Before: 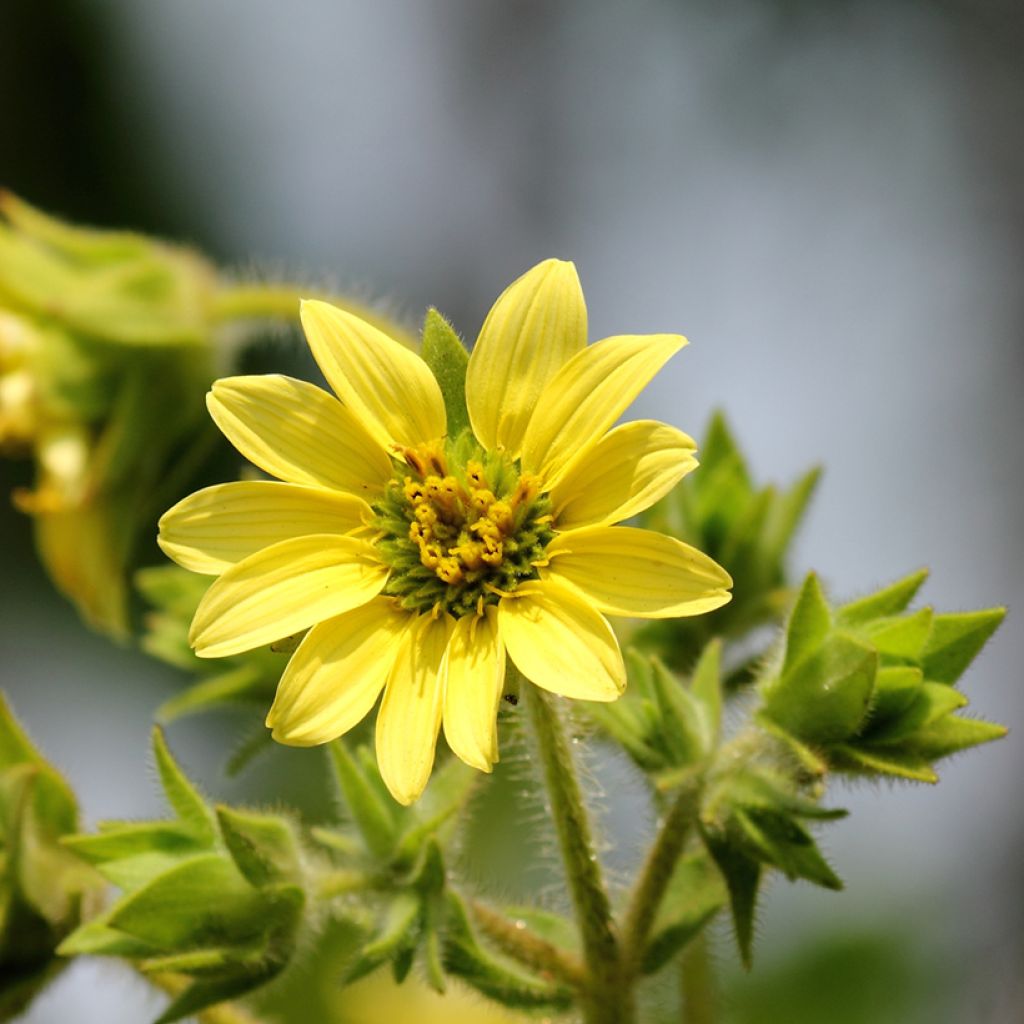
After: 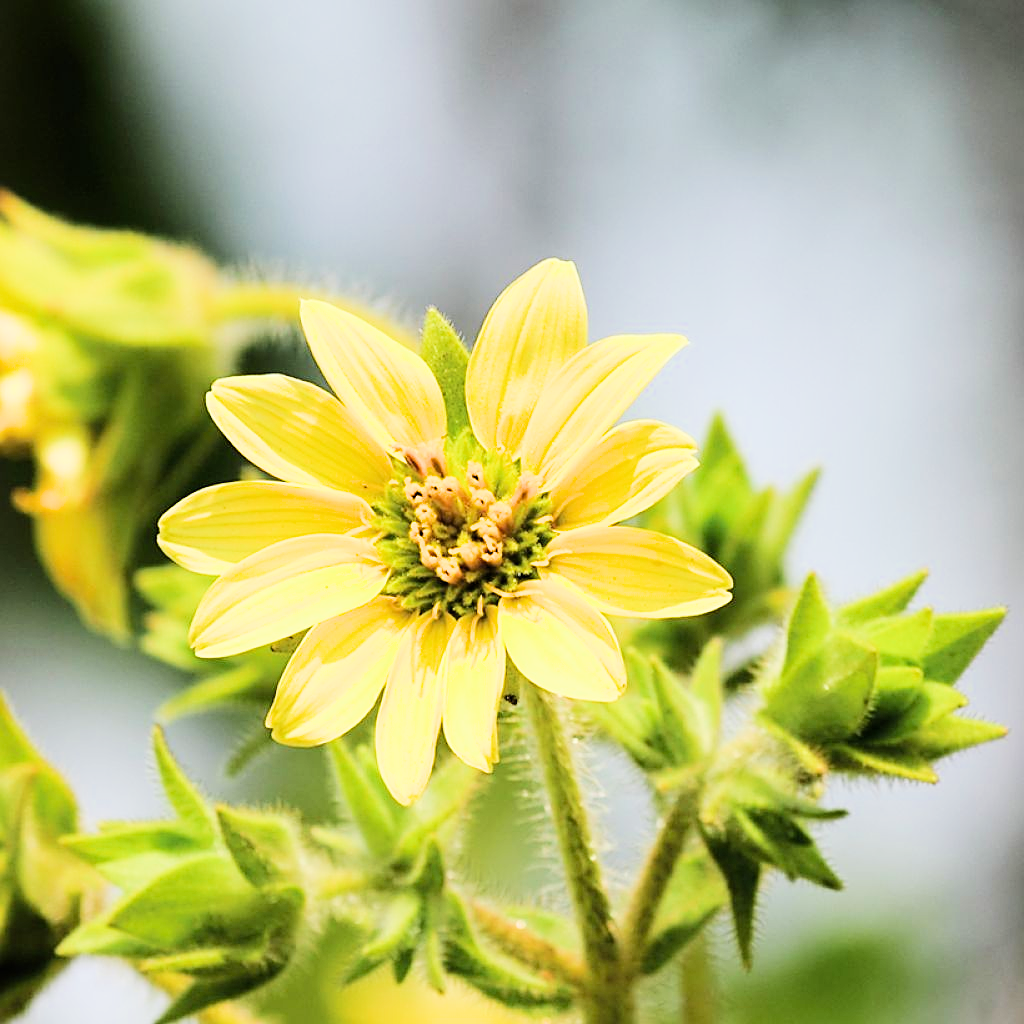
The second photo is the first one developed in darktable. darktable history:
exposure: black level correction 0, exposure 1.4 EV, compensate highlight preservation false
sharpen: on, module defaults
filmic rgb: black relative exposure -7.5 EV, white relative exposure 5 EV, hardness 3.31, contrast 1.3, contrast in shadows safe
tone equalizer: on, module defaults
